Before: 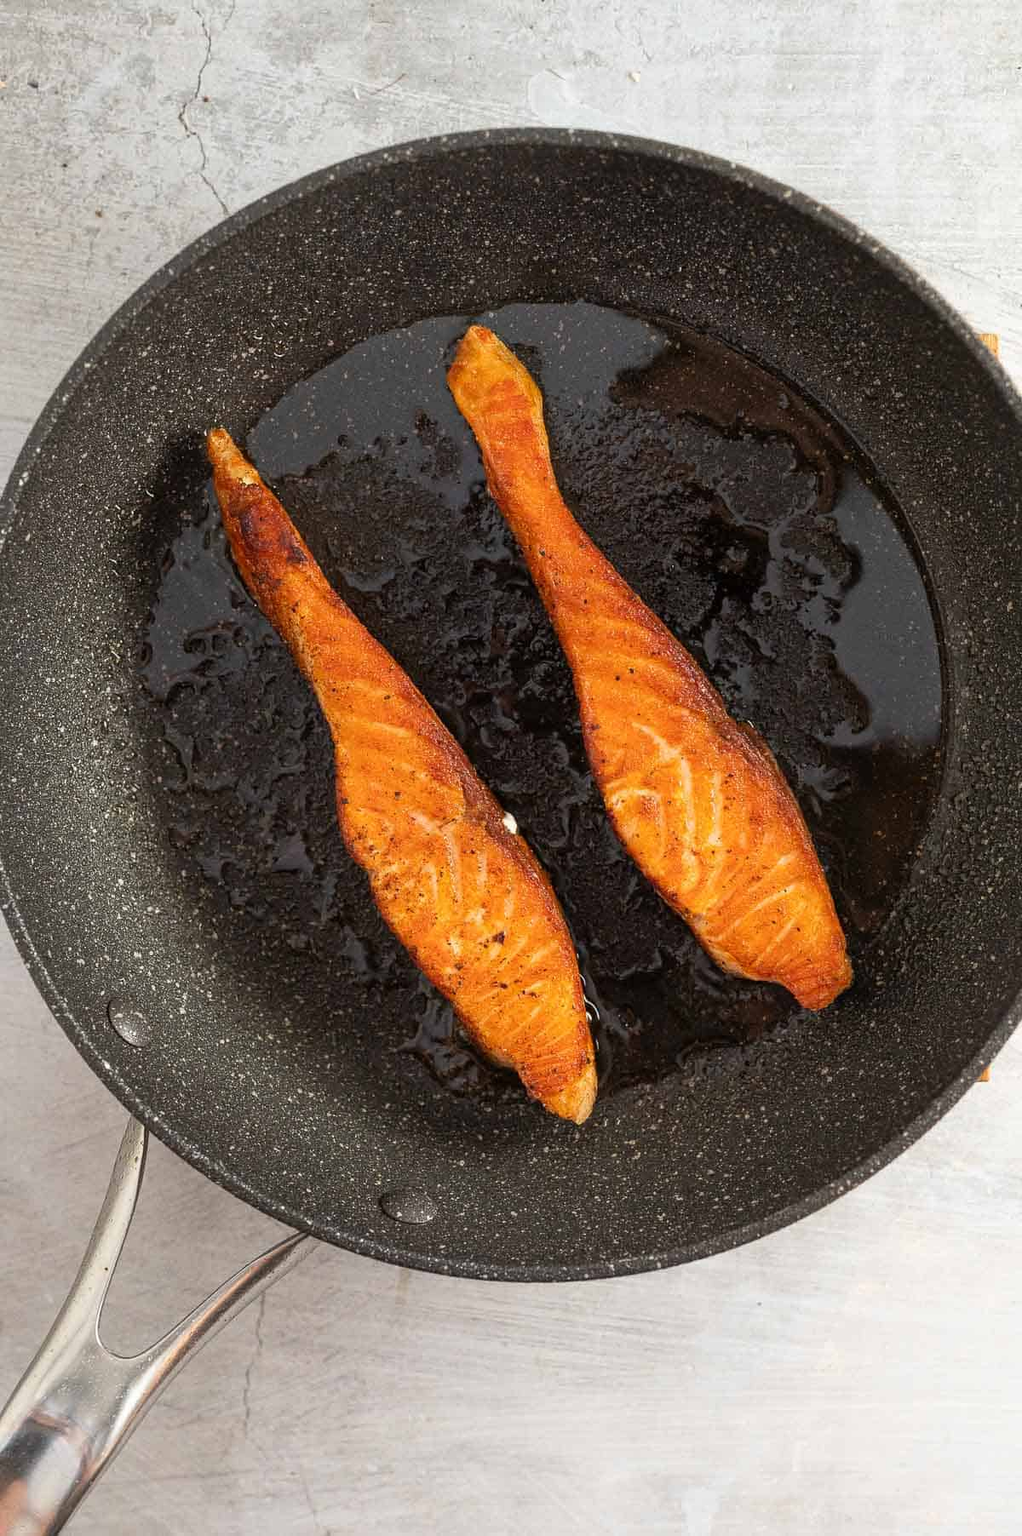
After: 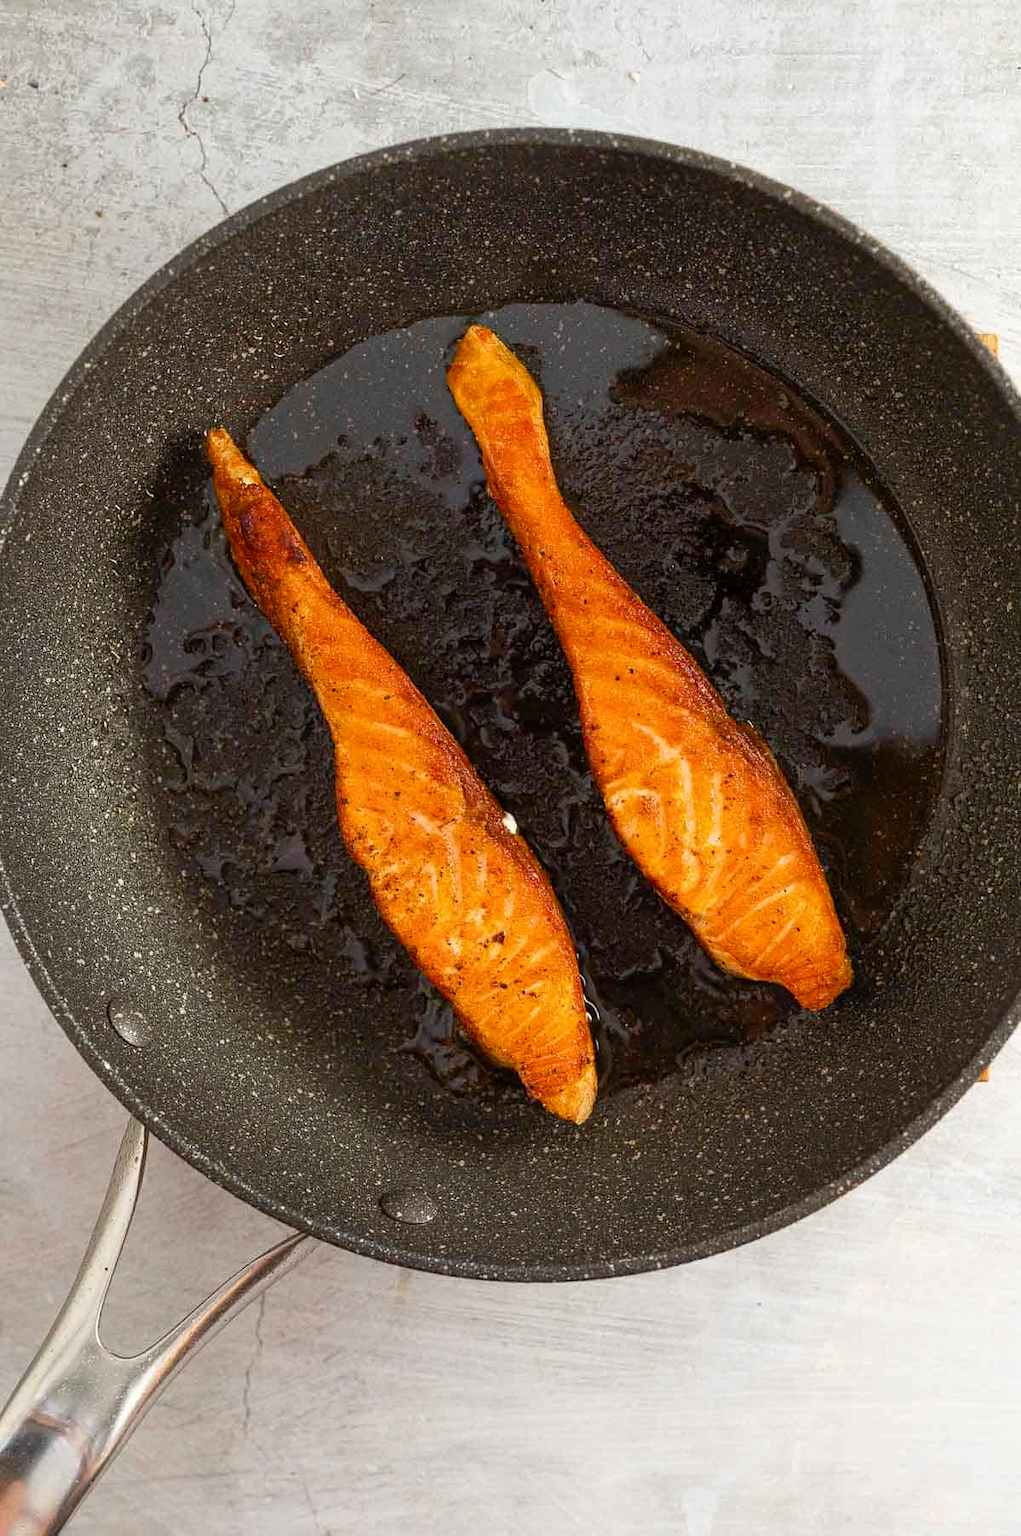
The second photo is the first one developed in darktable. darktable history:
color balance rgb: power › chroma 0.225%, power › hue 62.56°, perceptual saturation grading › global saturation 20%, perceptual saturation grading › highlights -25.847%, perceptual saturation grading › shadows 24.649%, global vibrance 20%
